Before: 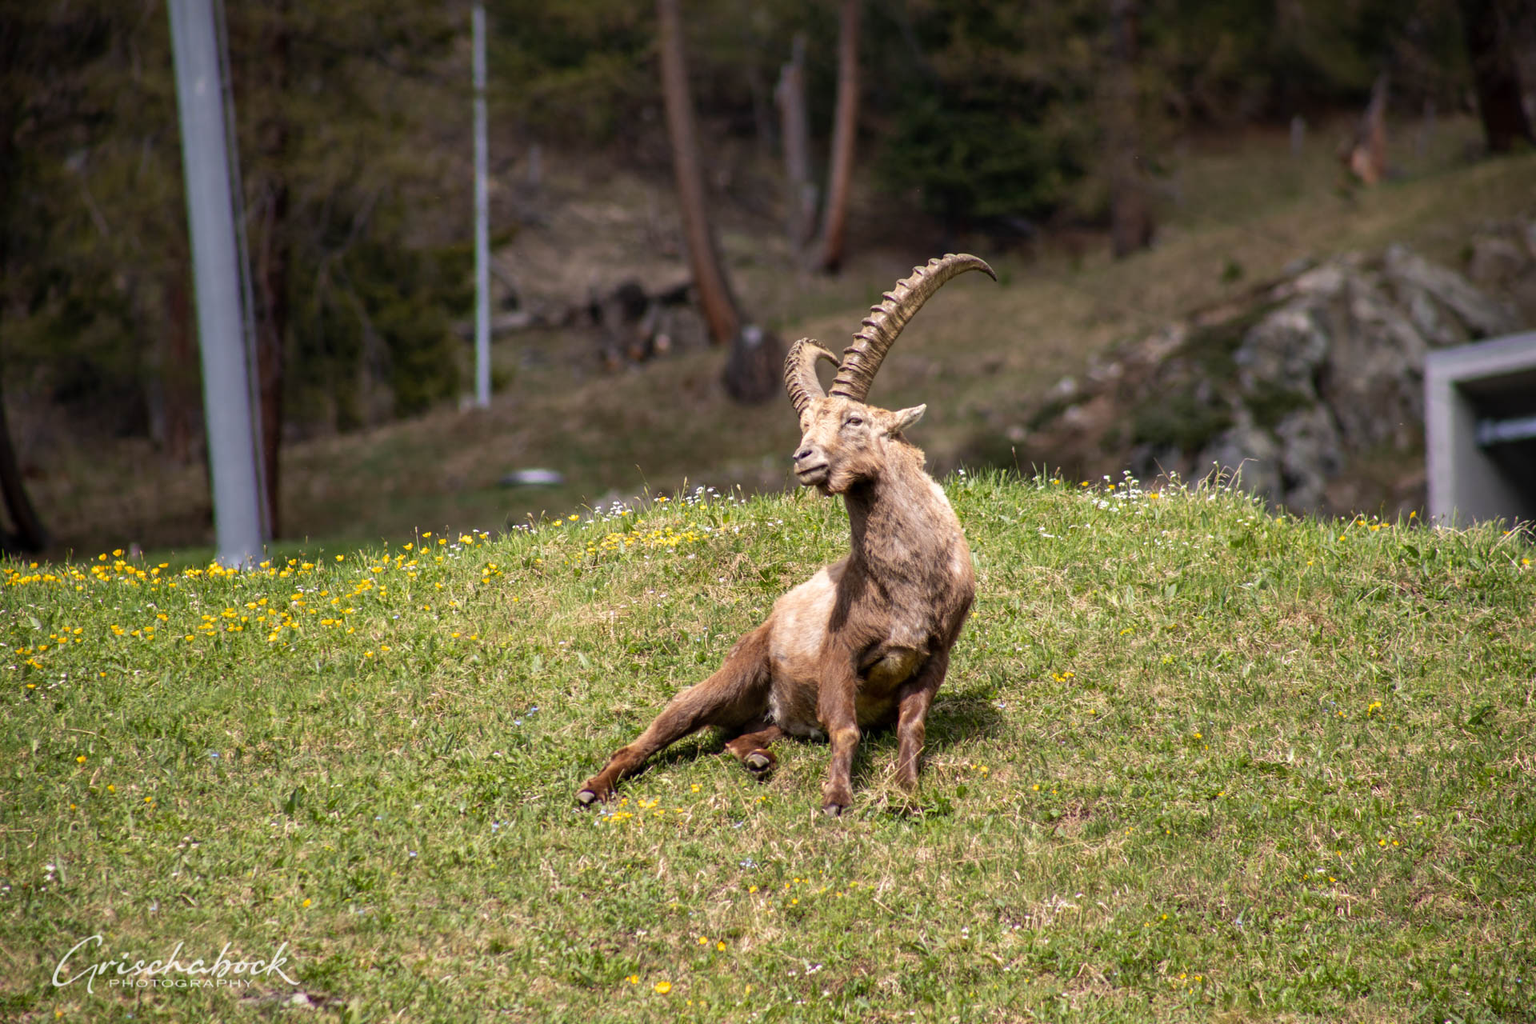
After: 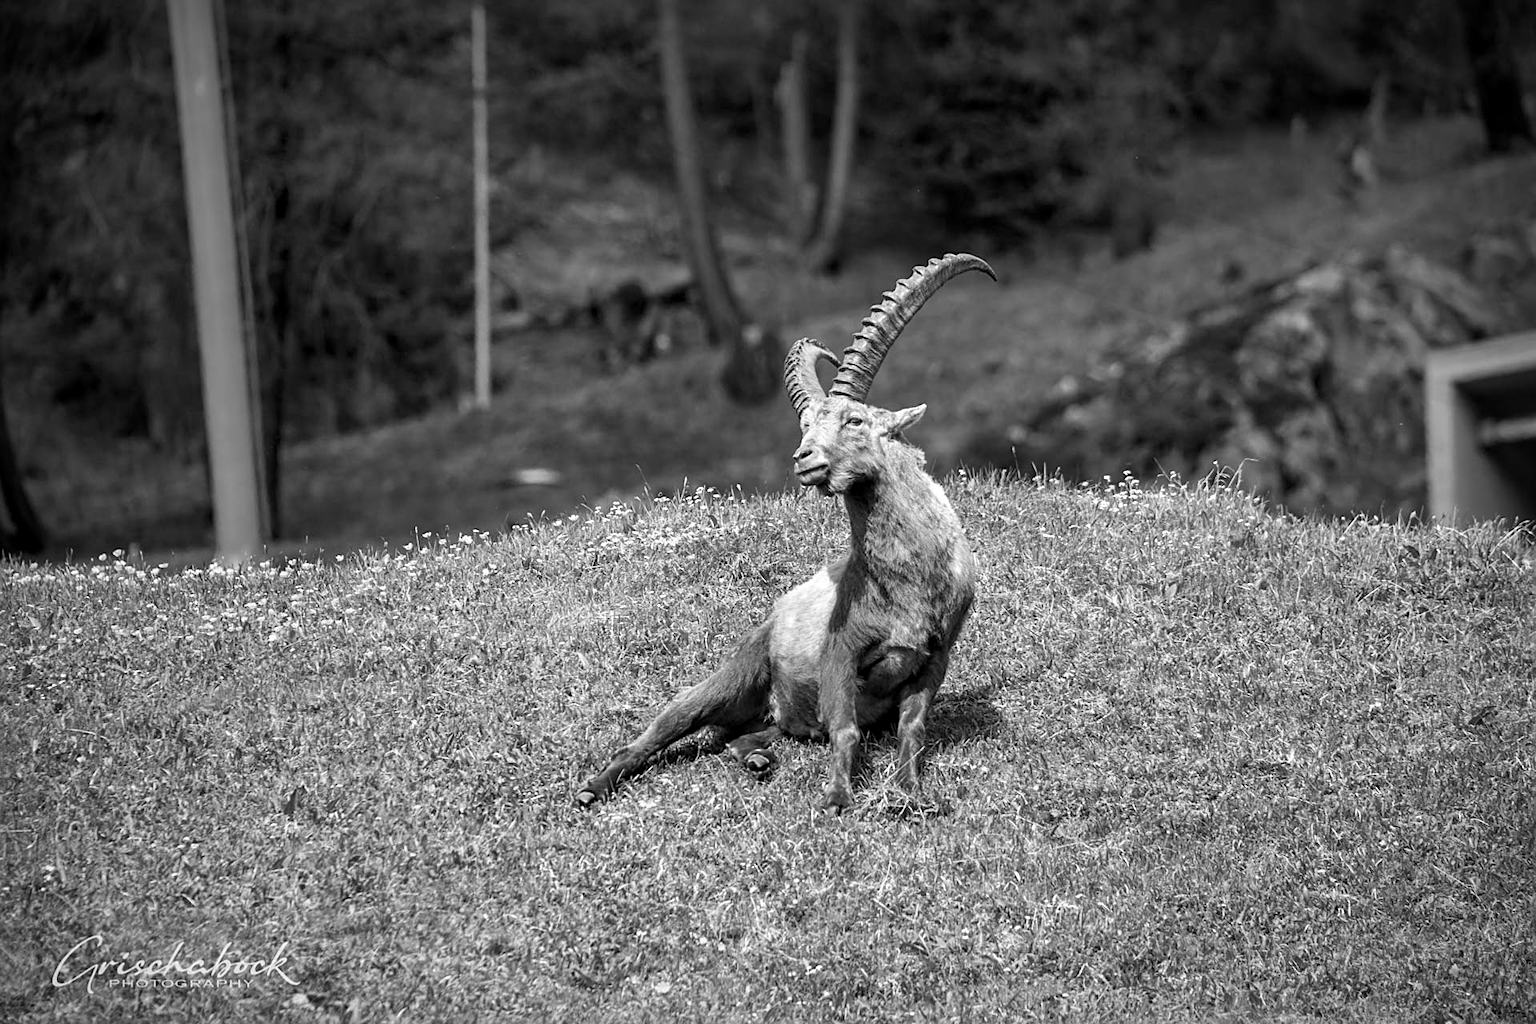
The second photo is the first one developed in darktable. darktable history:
vignetting: fall-off radius 100%, width/height ratio 1.337
sharpen: on, module defaults
monochrome: a 32, b 64, size 2.3, highlights 1
local contrast: mode bilateral grid, contrast 20, coarseness 50, detail 130%, midtone range 0.2
